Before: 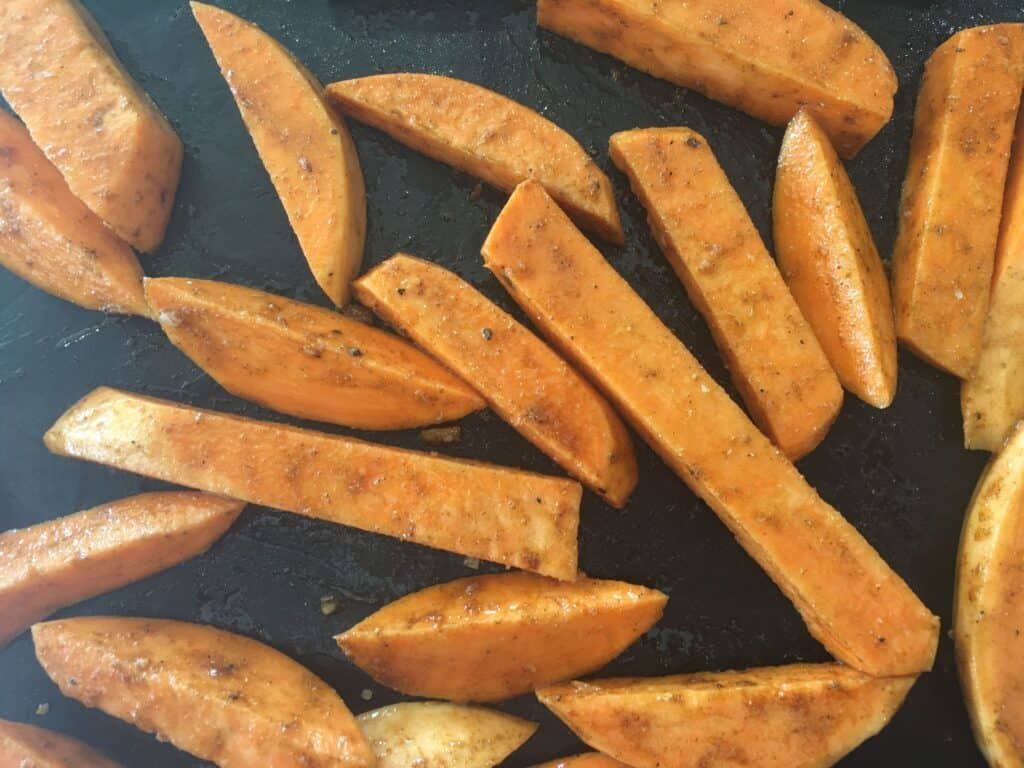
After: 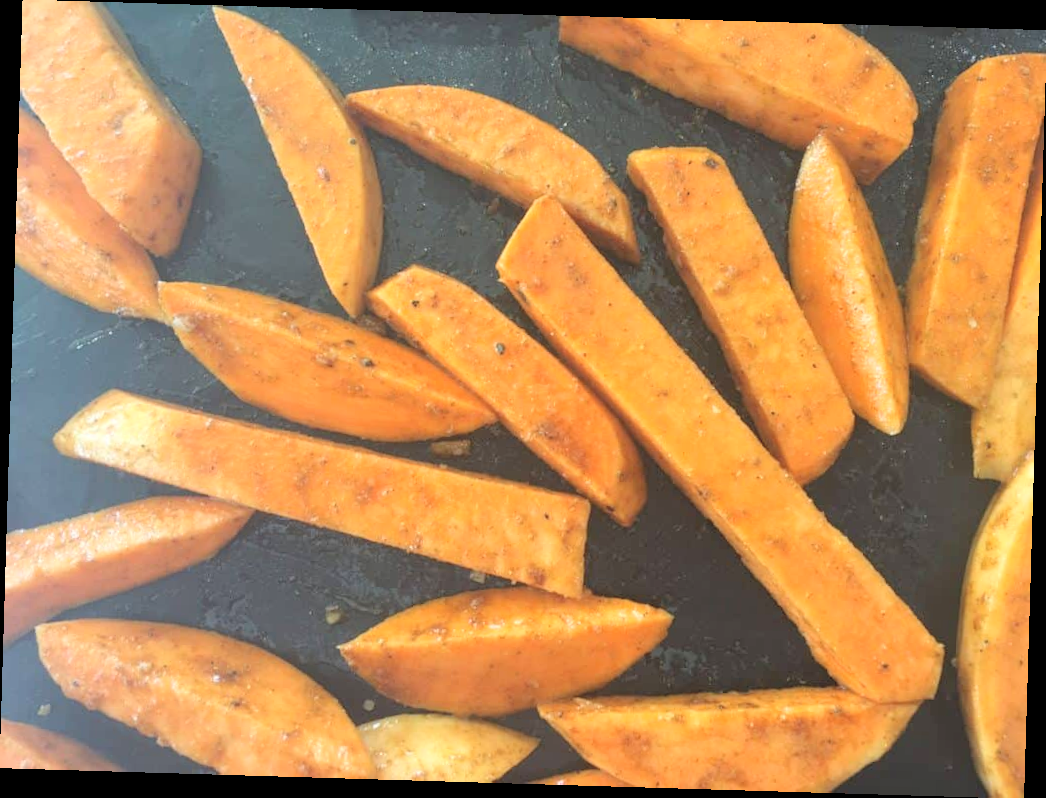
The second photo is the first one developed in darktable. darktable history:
rotate and perspective: rotation 1.72°, automatic cropping off
contrast brightness saturation: contrast 0.1, brightness 0.3, saturation 0.14
